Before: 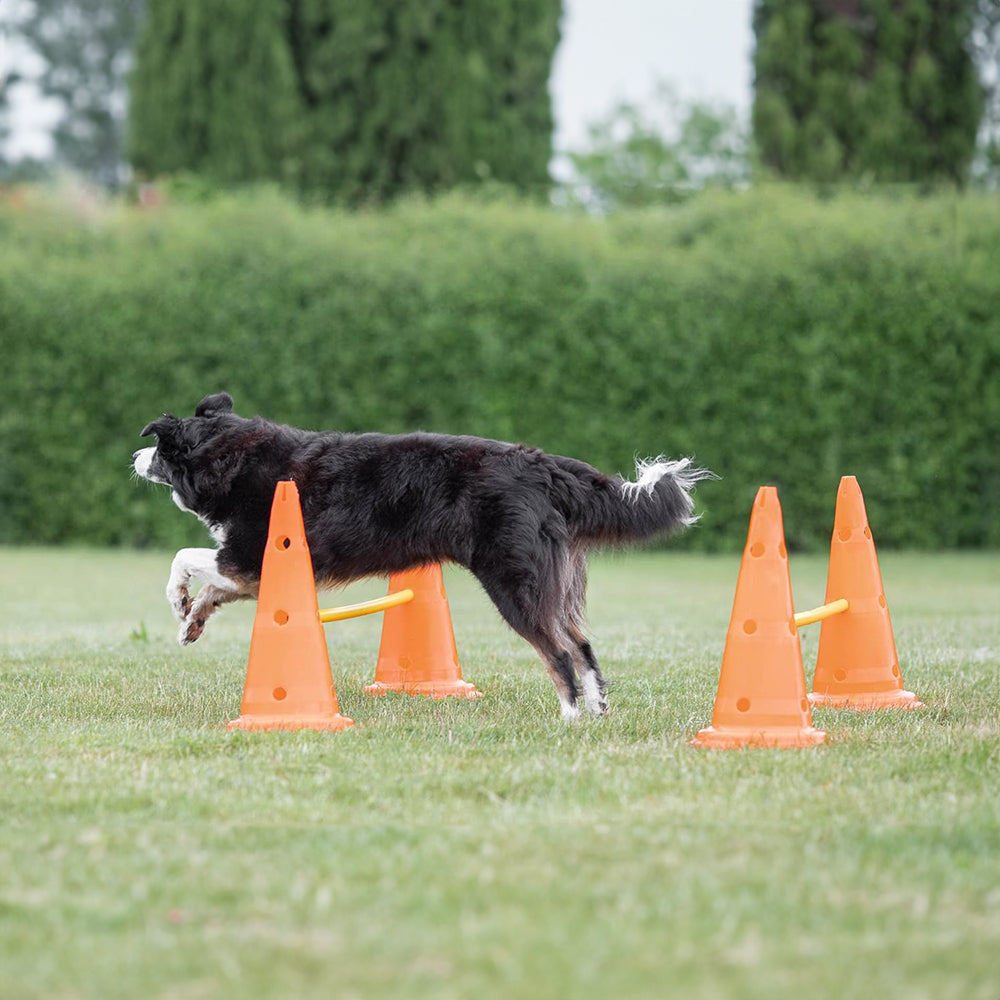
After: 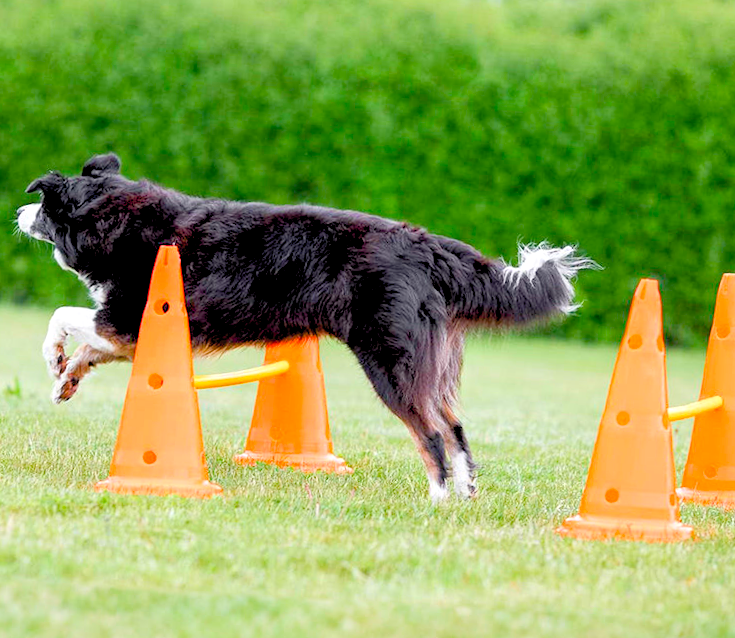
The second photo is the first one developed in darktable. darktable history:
color balance rgb: shadows lift › luminance -9.41%, highlights gain › luminance 17.6%, global offset › luminance -1.45%, perceptual saturation grading › highlights -17.77%, perceptual saturation grading › mid-tones 33.1%, perceptual saturation grading › shadows 50.52%, global vibrance 24.22%
crop and rotate: angle -3.37°, left 9.79%, top 20.73%, right 12.42%, bottom 11.82%
contrast brightness saturation: contrast 0.07, brightness 0.18, saturation 0.4
